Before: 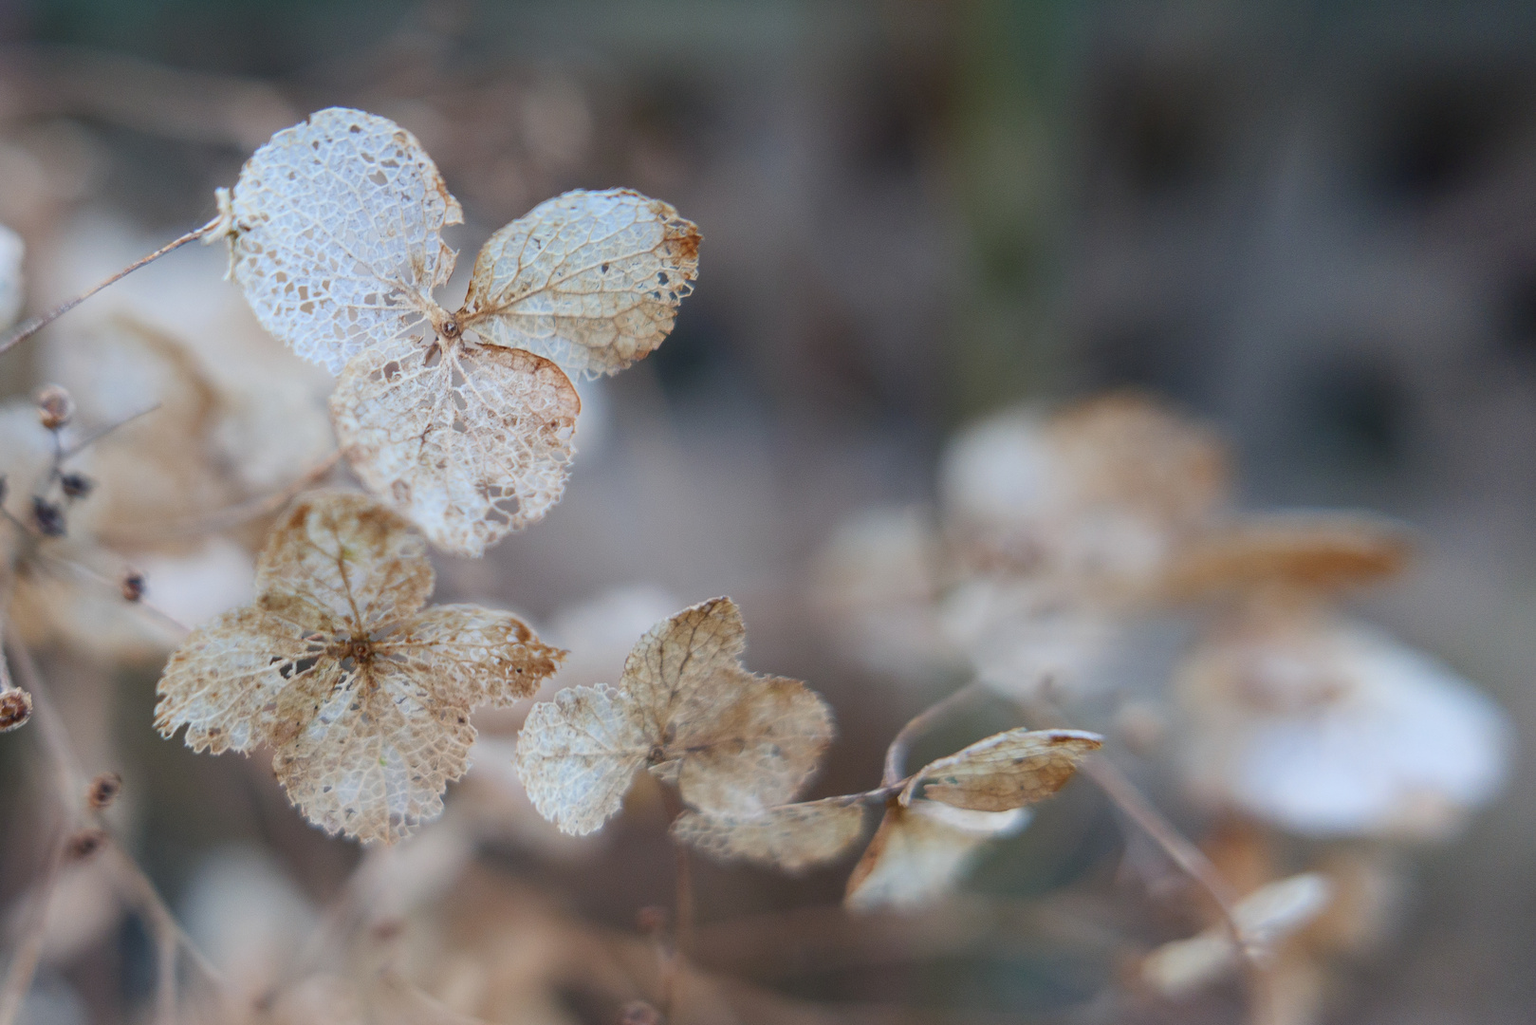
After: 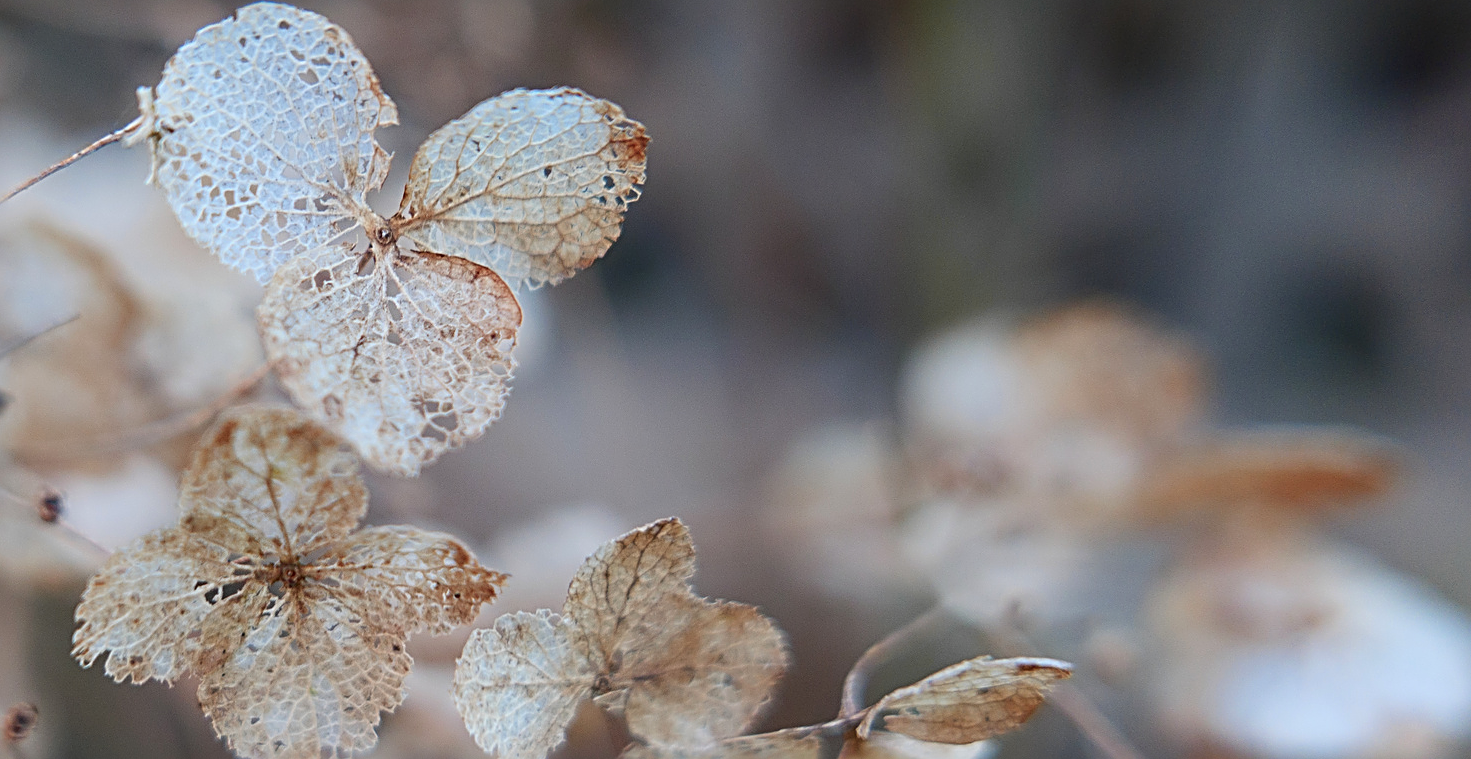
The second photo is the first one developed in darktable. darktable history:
sharpen: radius 3.025, amount 0.757
color zones: curves: ch1 [(0.29, 0.492) (0.373, 0.185) (0.509, 0.481)]; ch2 [(0.25, 0.462) (0.749, 0.457)], mix 40.67%
crop: left 5.596%, top 10.314%, right 3.534%, bottom 19.395%
